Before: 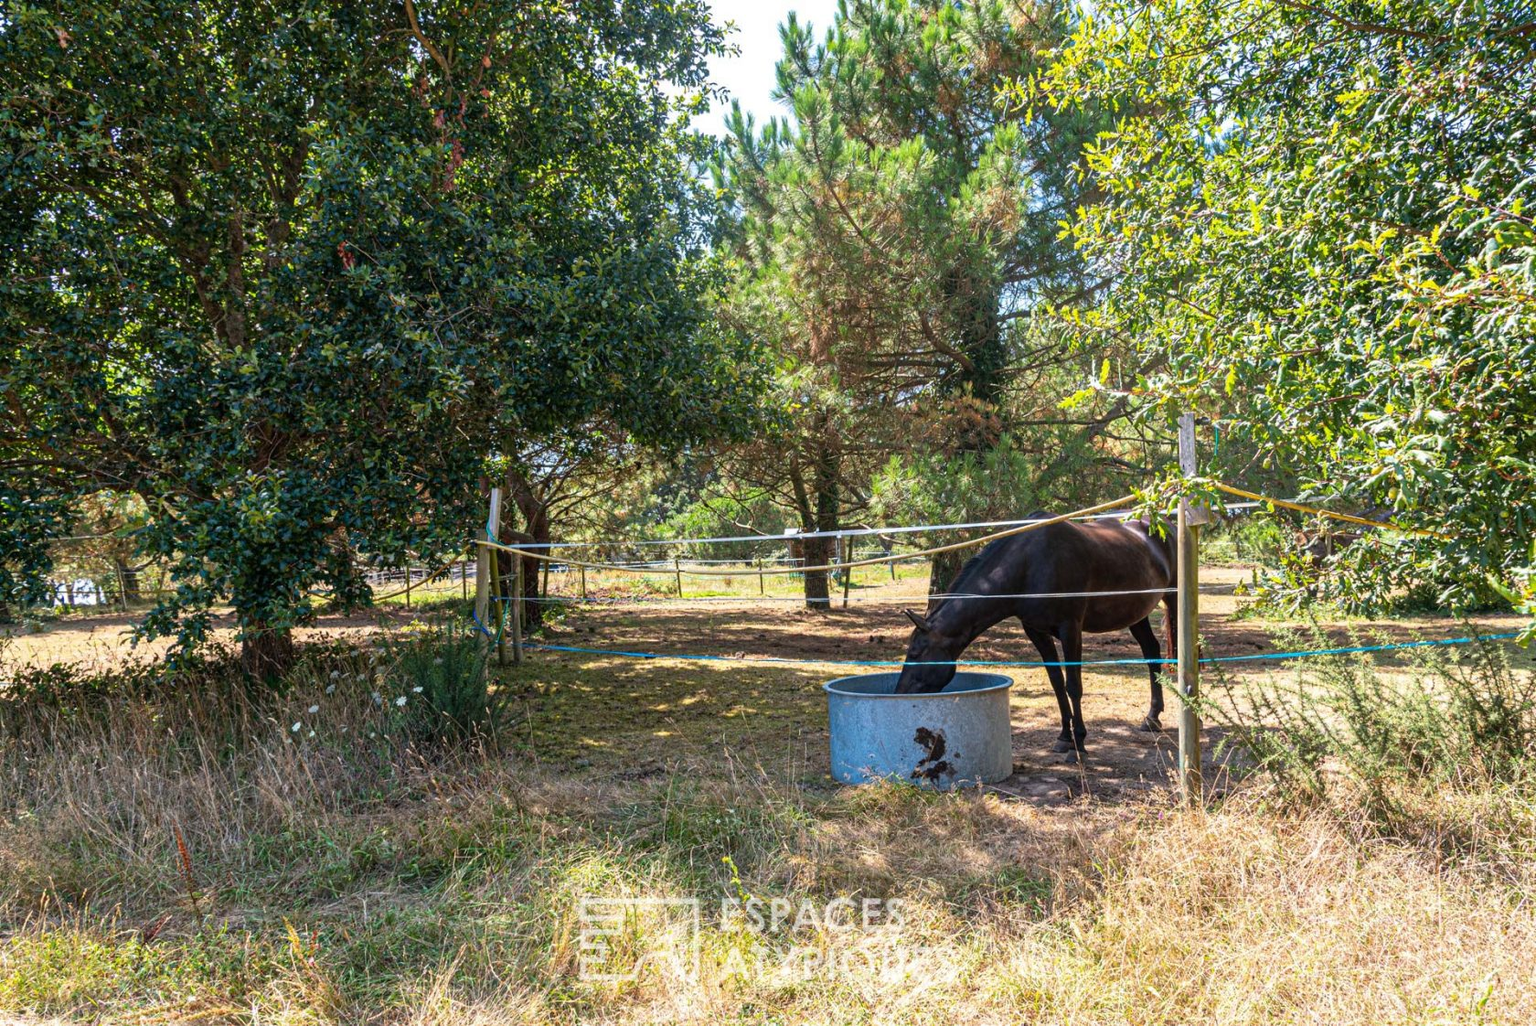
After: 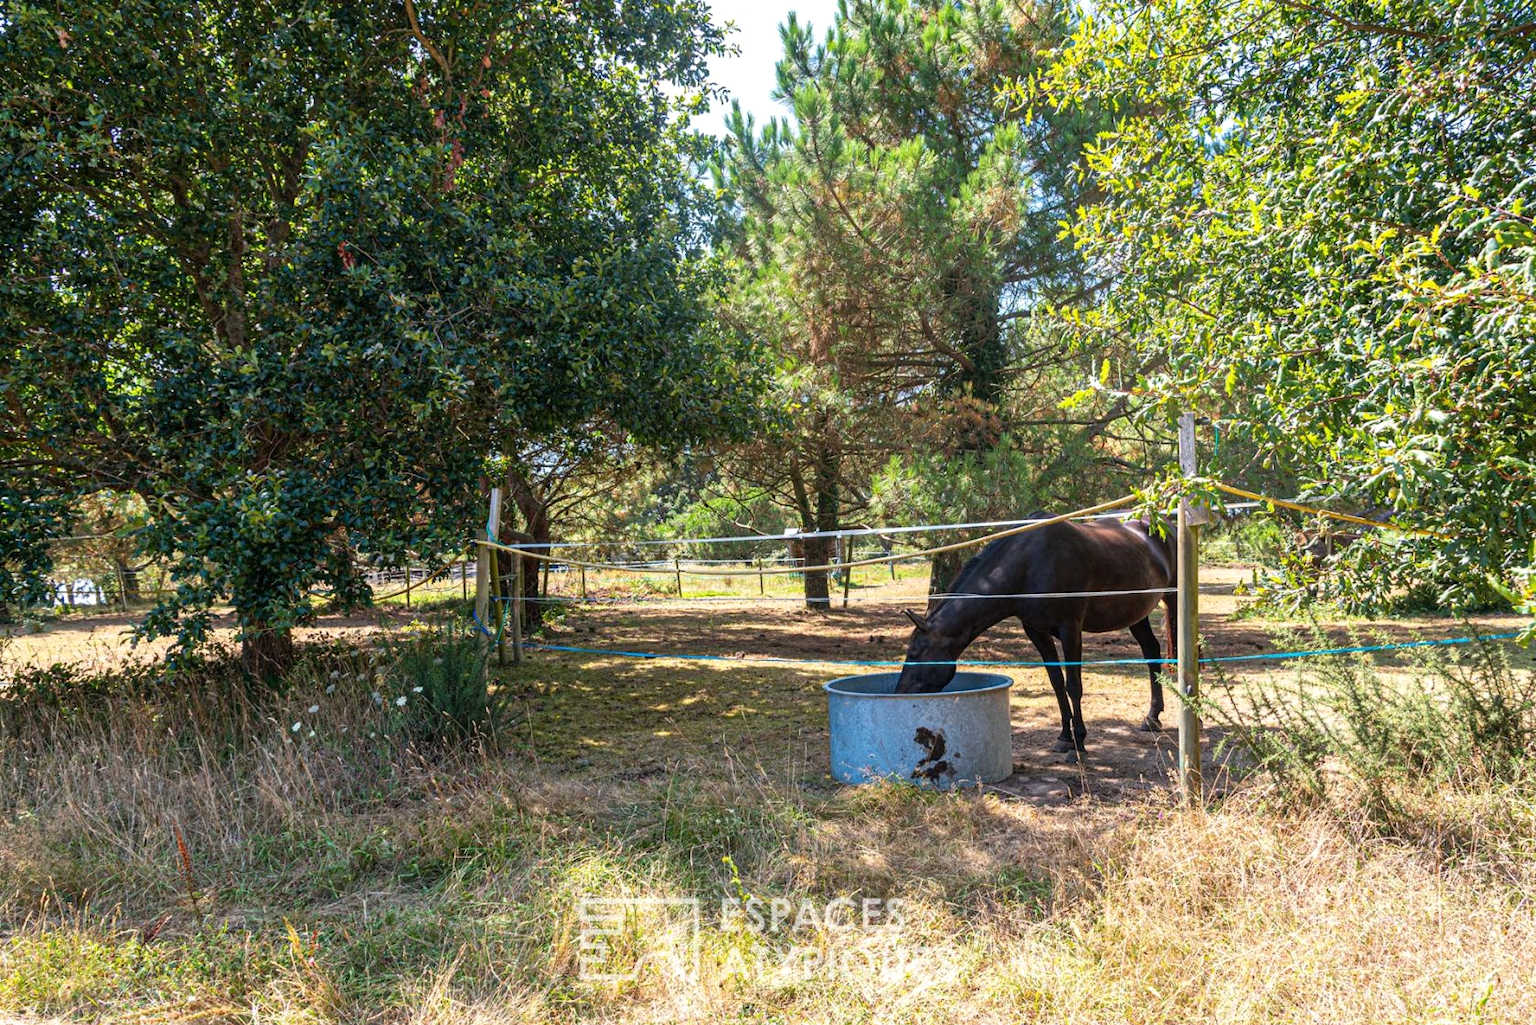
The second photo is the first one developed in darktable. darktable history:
exposure: exposure 0.074 EV, compensate highlight preservation false
